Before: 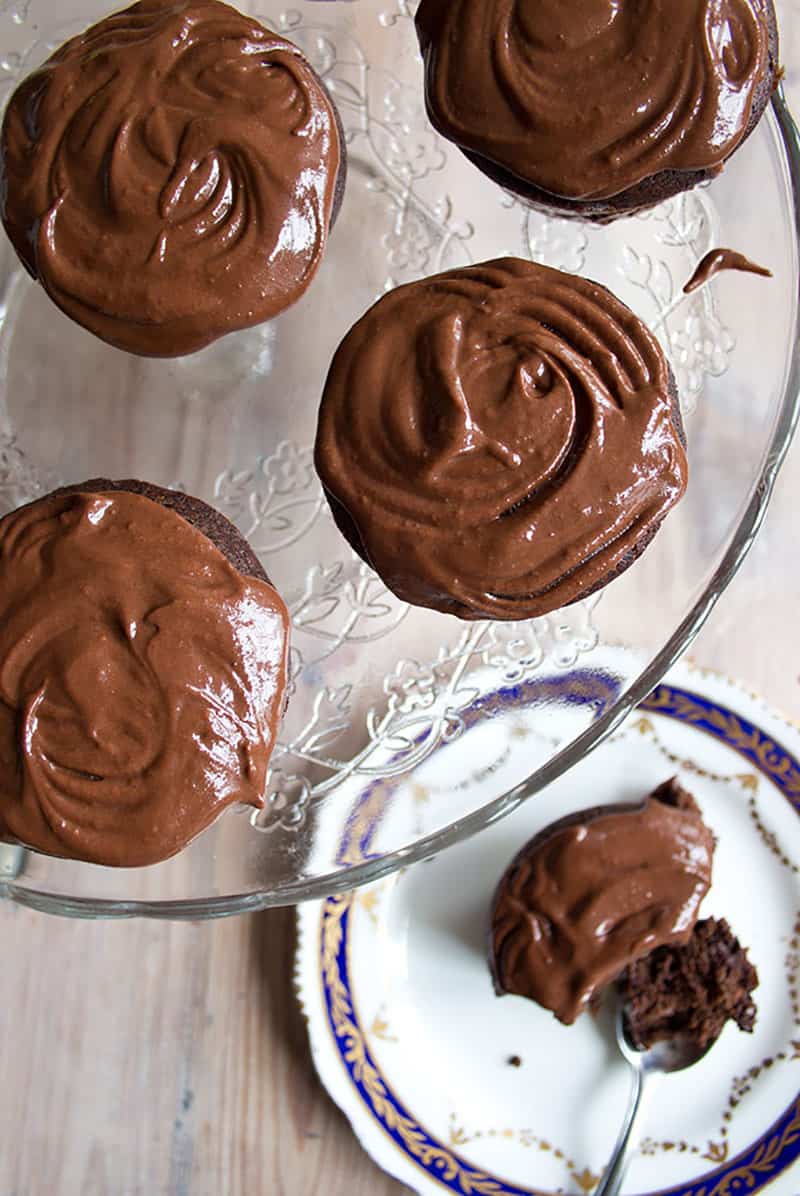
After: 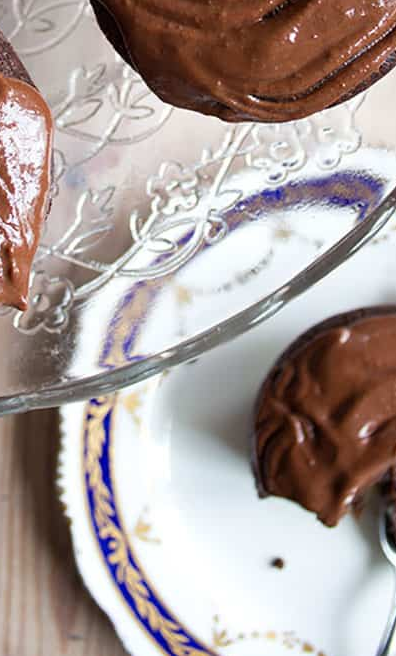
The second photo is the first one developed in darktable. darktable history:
crop: left 29.686%, top 41.673%, right 20.813%, bottom 3.462%
